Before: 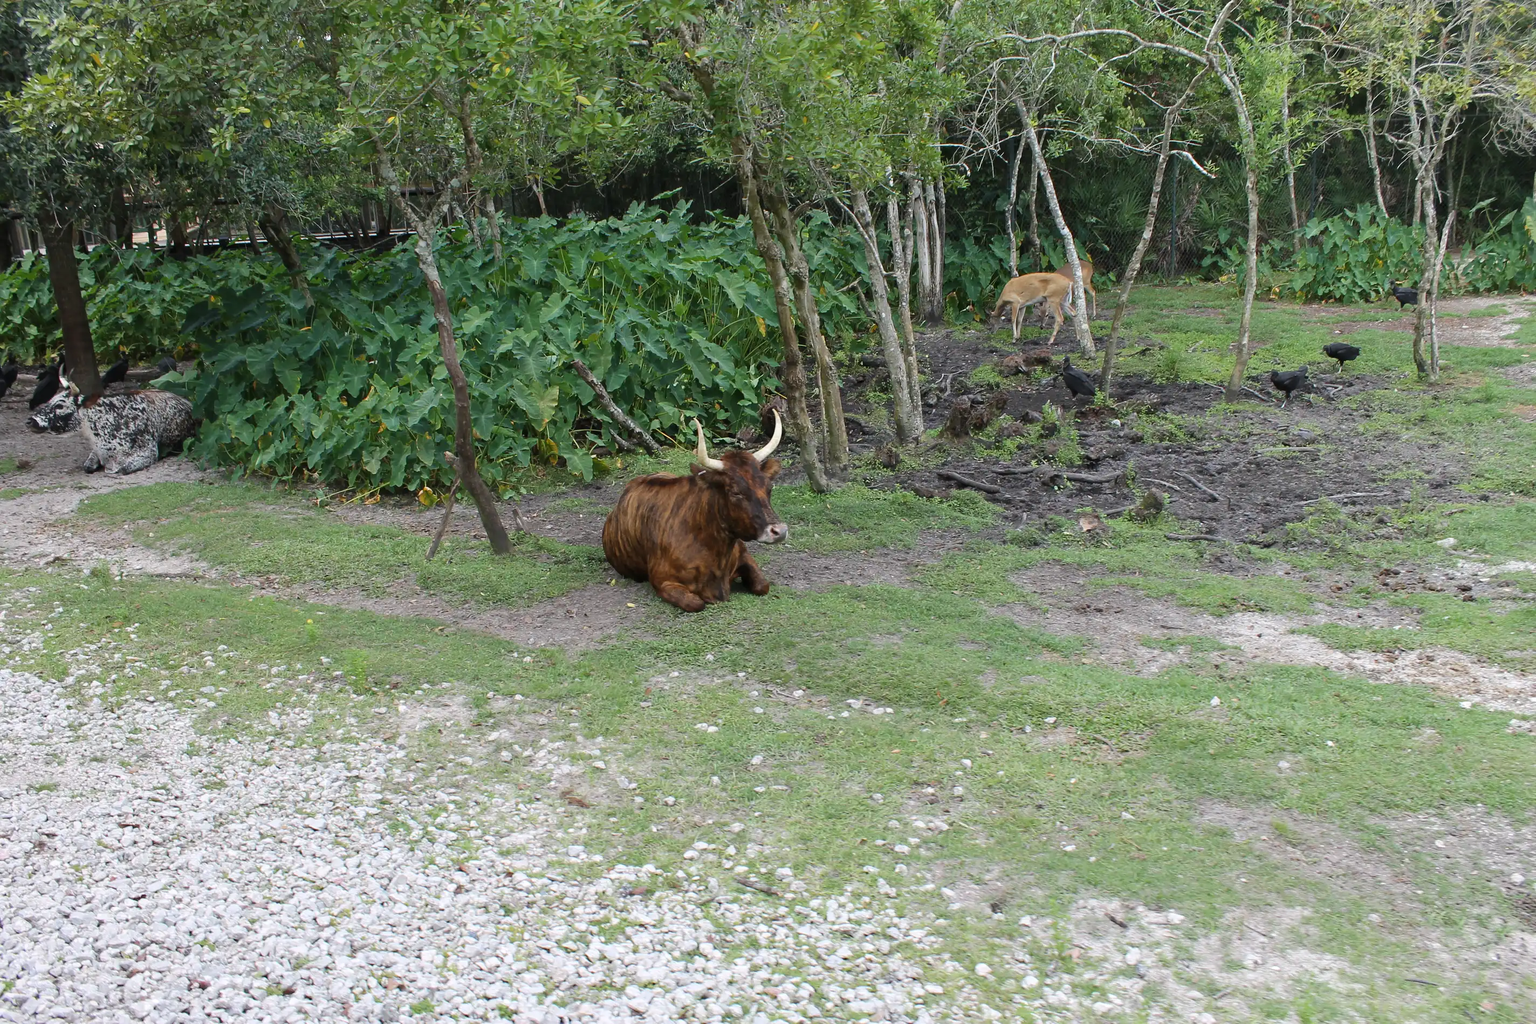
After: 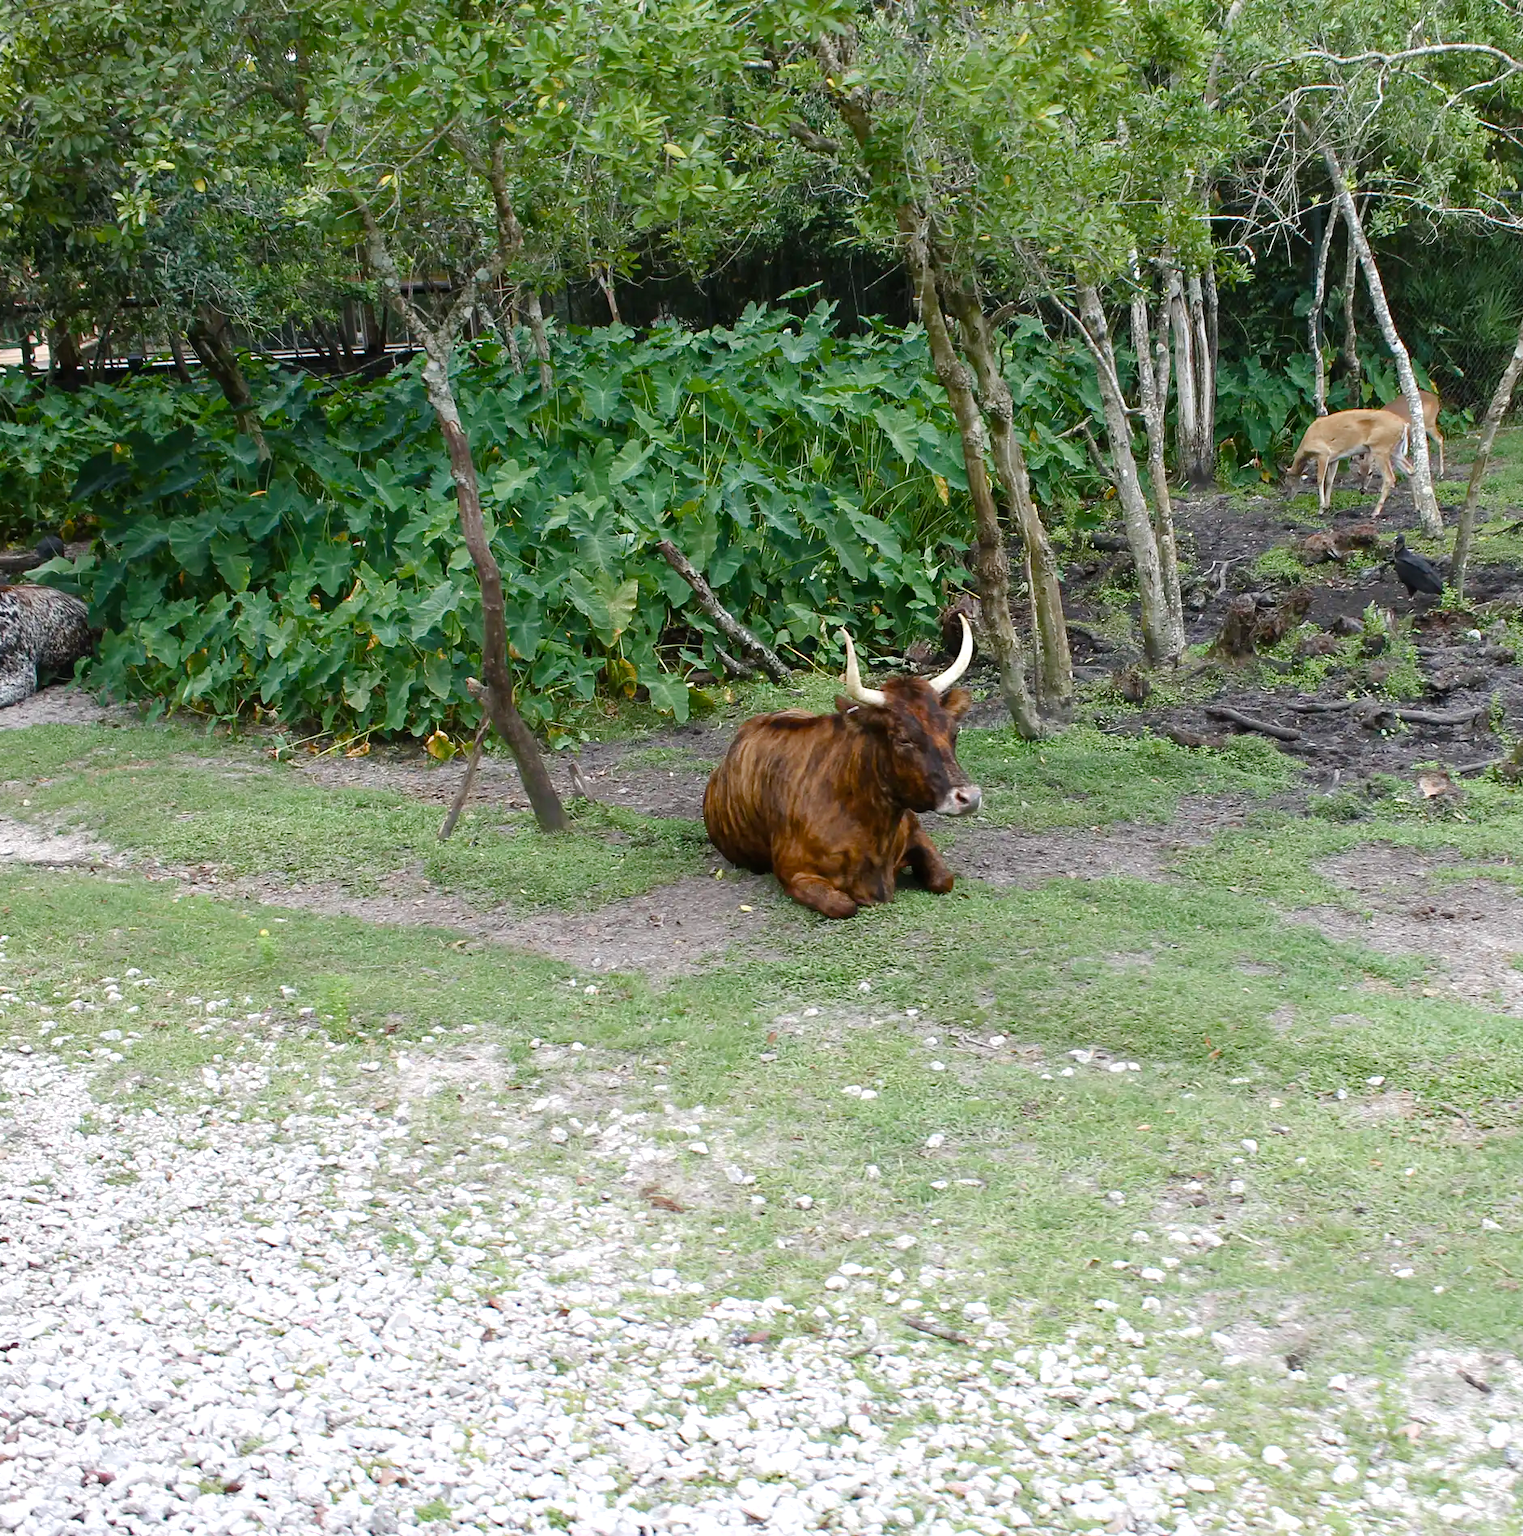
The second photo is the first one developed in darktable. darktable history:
crop and rotate: left 8.723%, right 25.157%
tone equalizer: -8 EV -0.378 EV, -7 EV -0.358 EV, -6 EV -0.32 EV, -5 EV -0.23 EV, -3 EV 0.237 EV, -2 EV 0.308 EV, -1 EV 0.399 EV, +0 EV 0.394 EV
color balance rgb: perceptual saturation grading › global saturation 20%, perceptual saturation grading › highlights -49.864%, perceptual saturation grading › shadows 23.984%, global vibrance 20%
